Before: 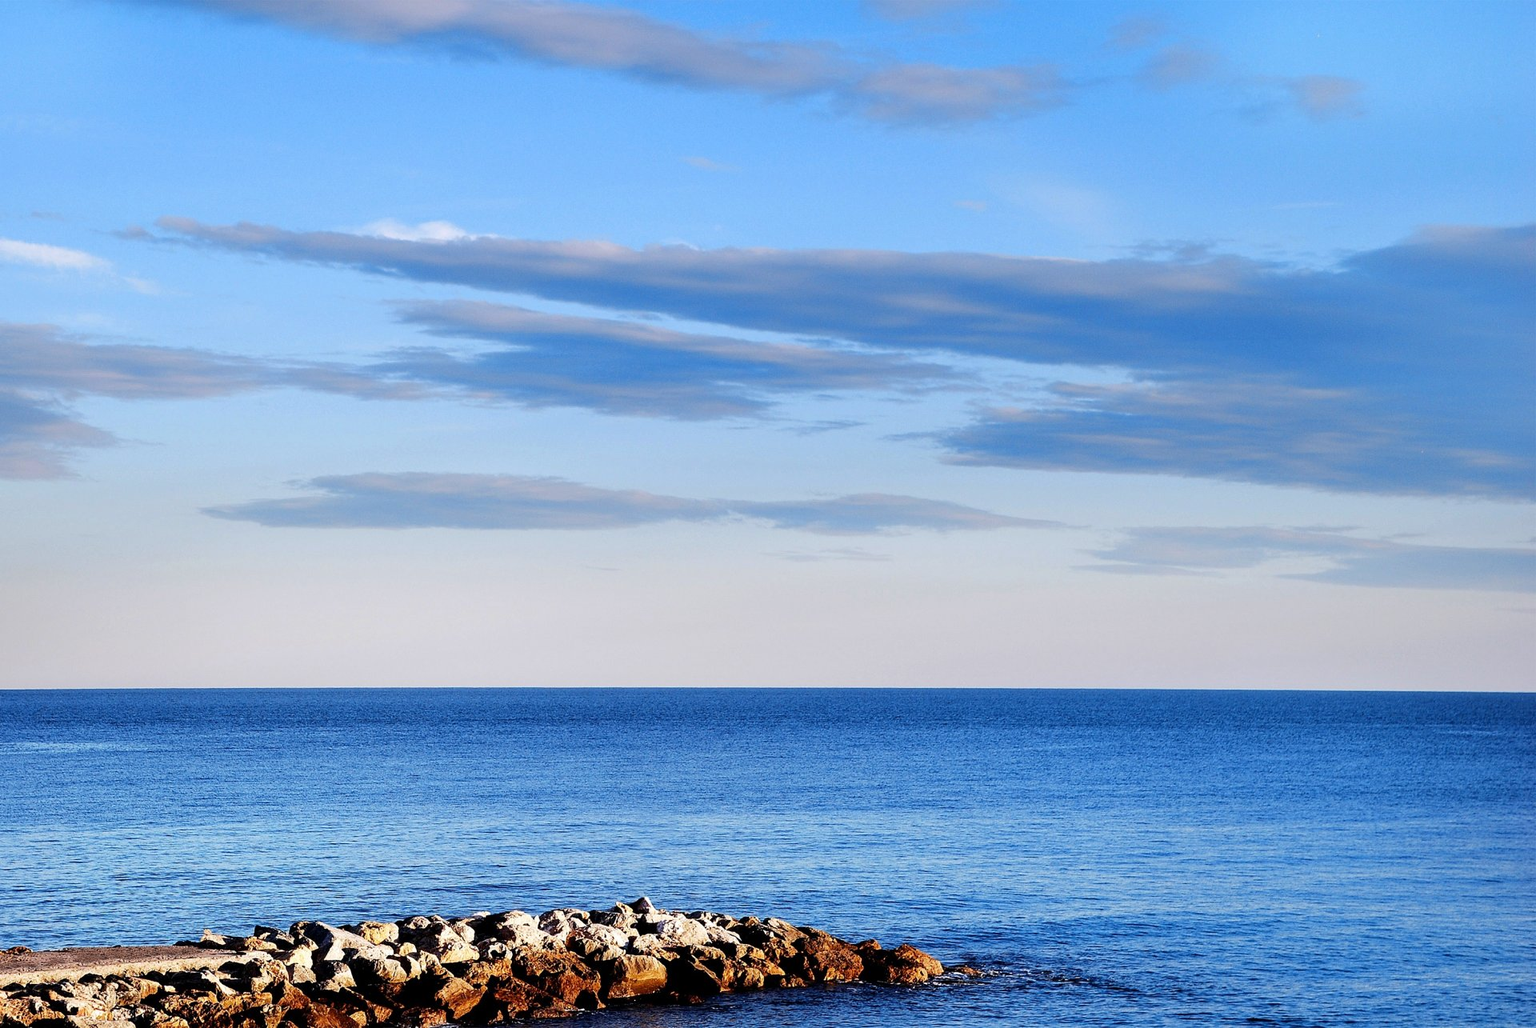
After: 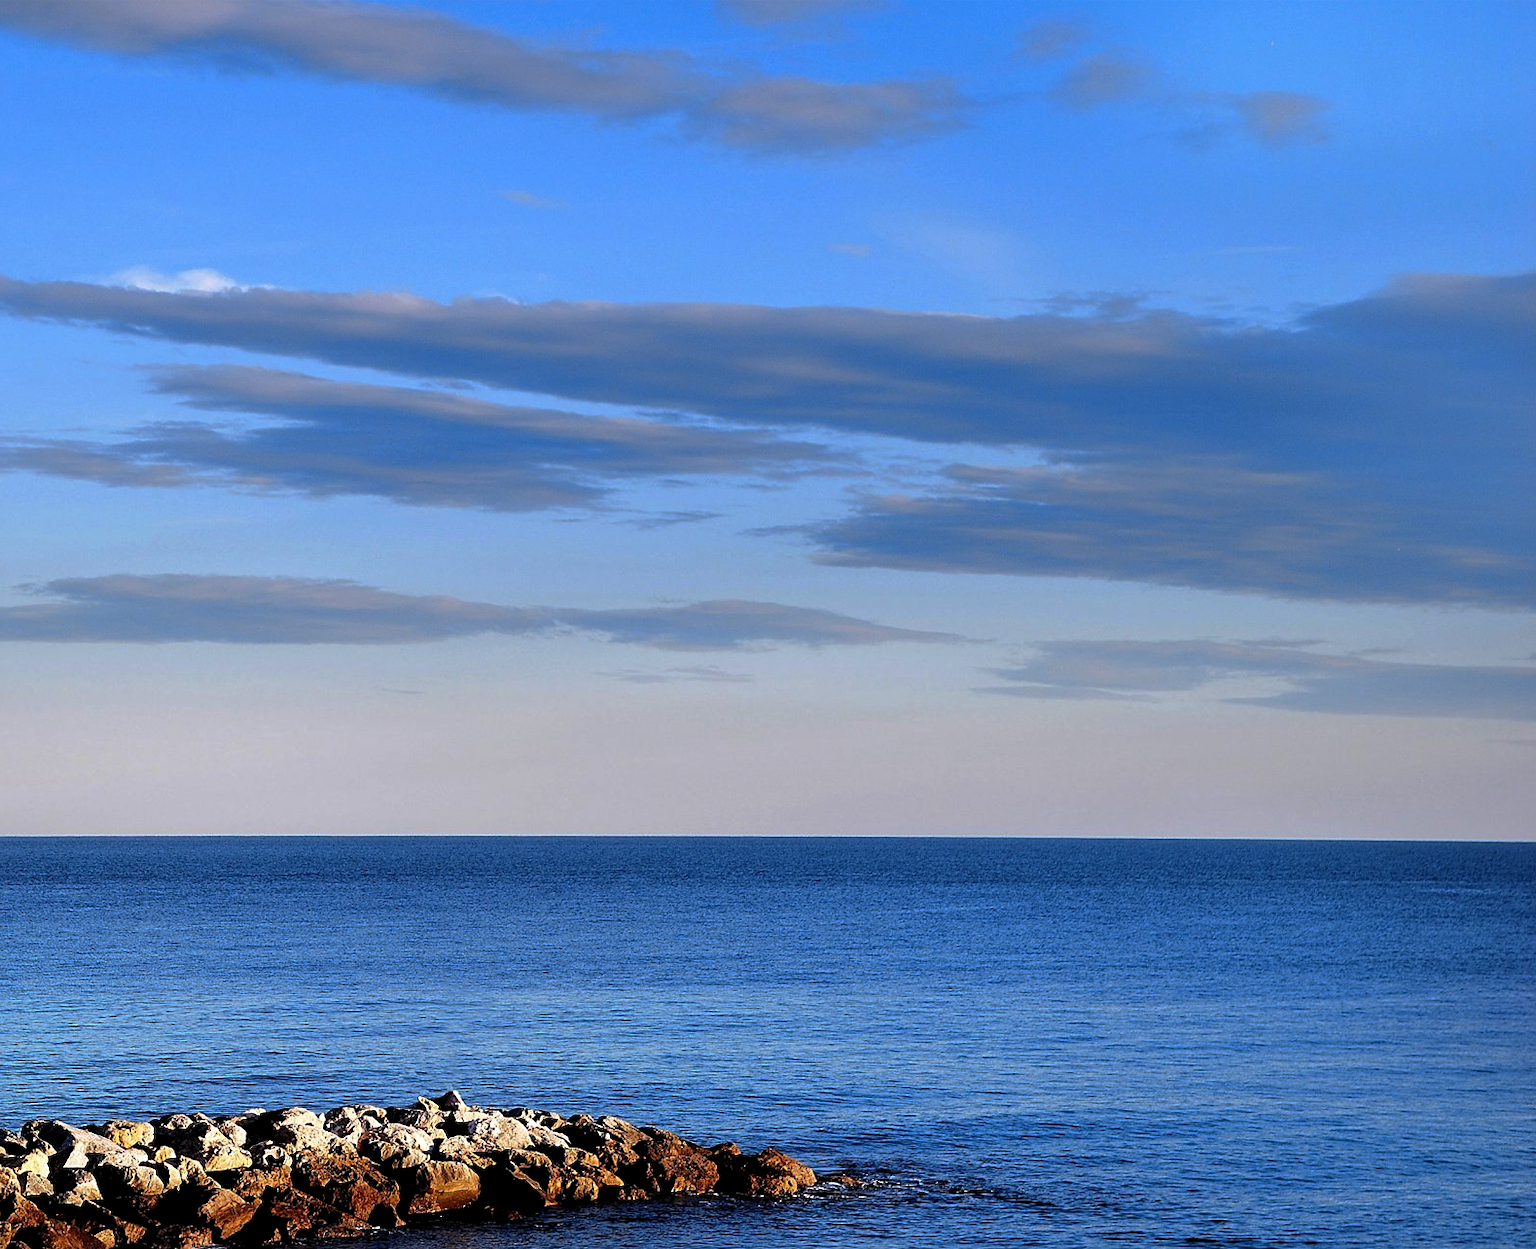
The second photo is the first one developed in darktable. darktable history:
levels: levels [0.016, 0.5, 0.996]
base curve: curves: ch0 [(0, 0) (0.595, 0.418) (1, 1)], preserve colors none
crop: left 17.709%, bottom 0.032%
sharpen: amount 0.209
